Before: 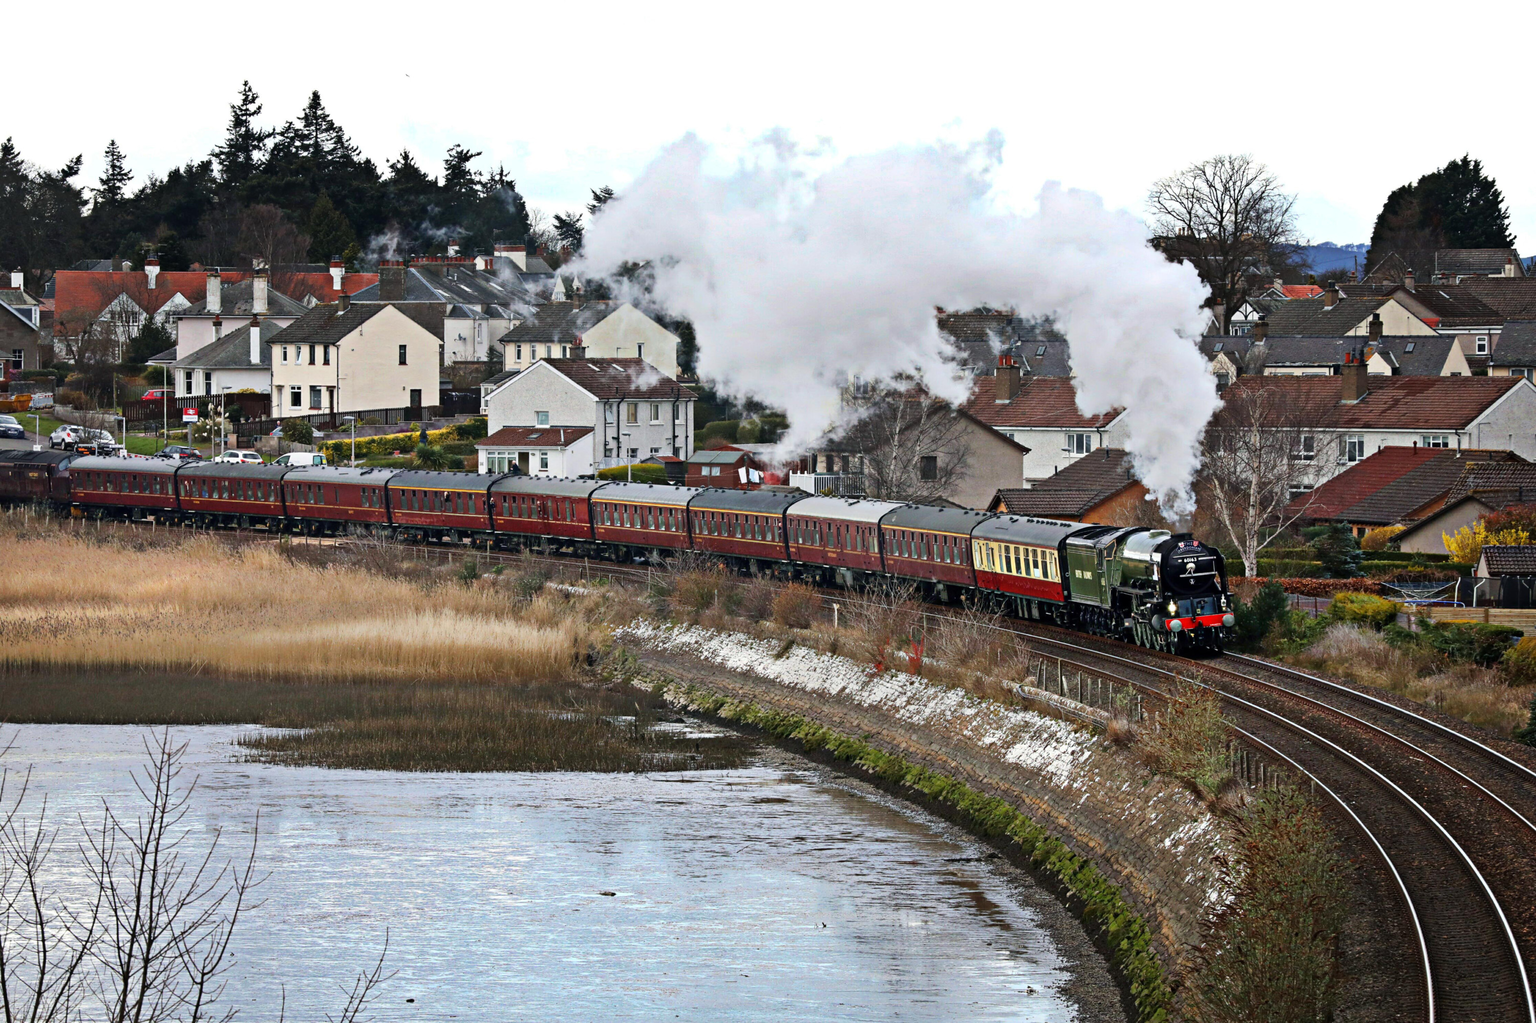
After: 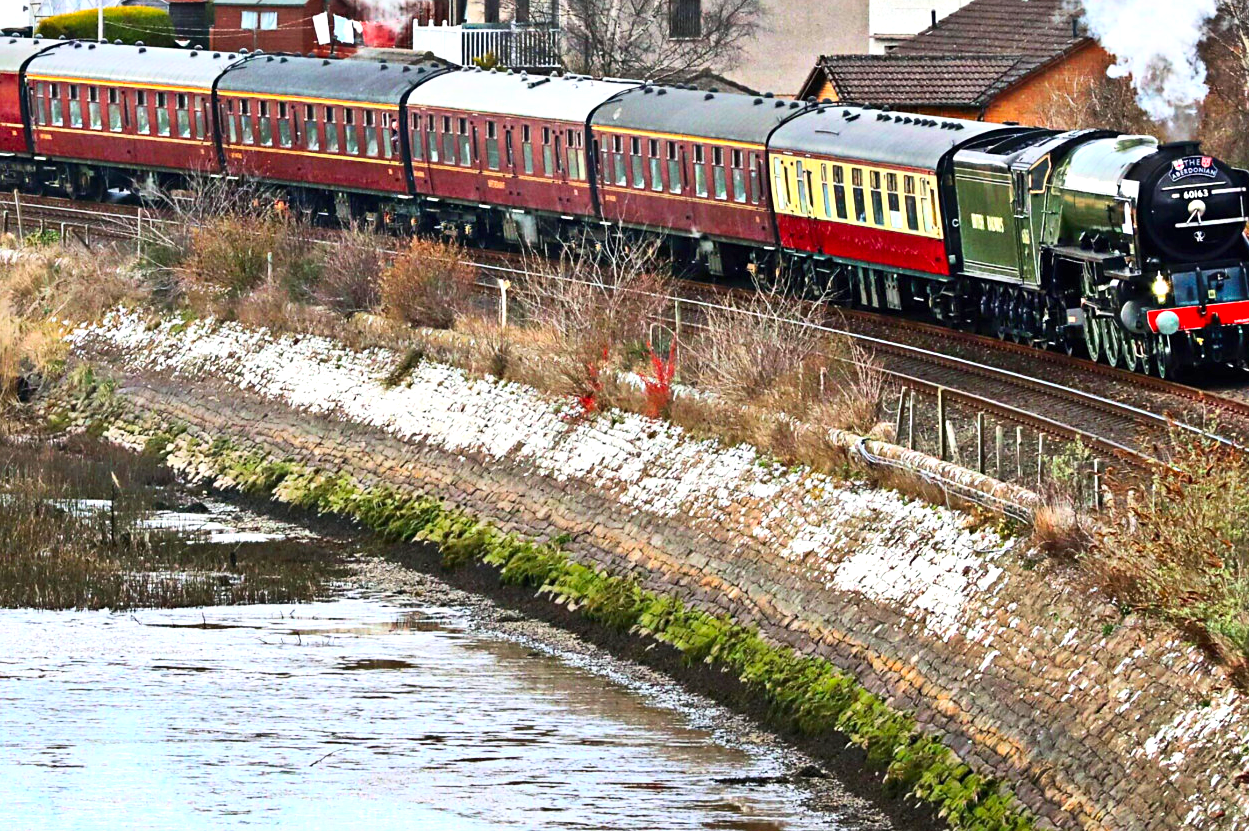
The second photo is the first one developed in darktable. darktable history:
crop: left 37.665%, top 45.03%, right 20.67%, bottom 13.38%
contrast brightness saturation: contrast 0.227, brightness 0.113, saturation 0.292
sharpen: amount 0.205
exposure: black level correction 0, exposure 0.698 EV, compensate highlight preservation false
